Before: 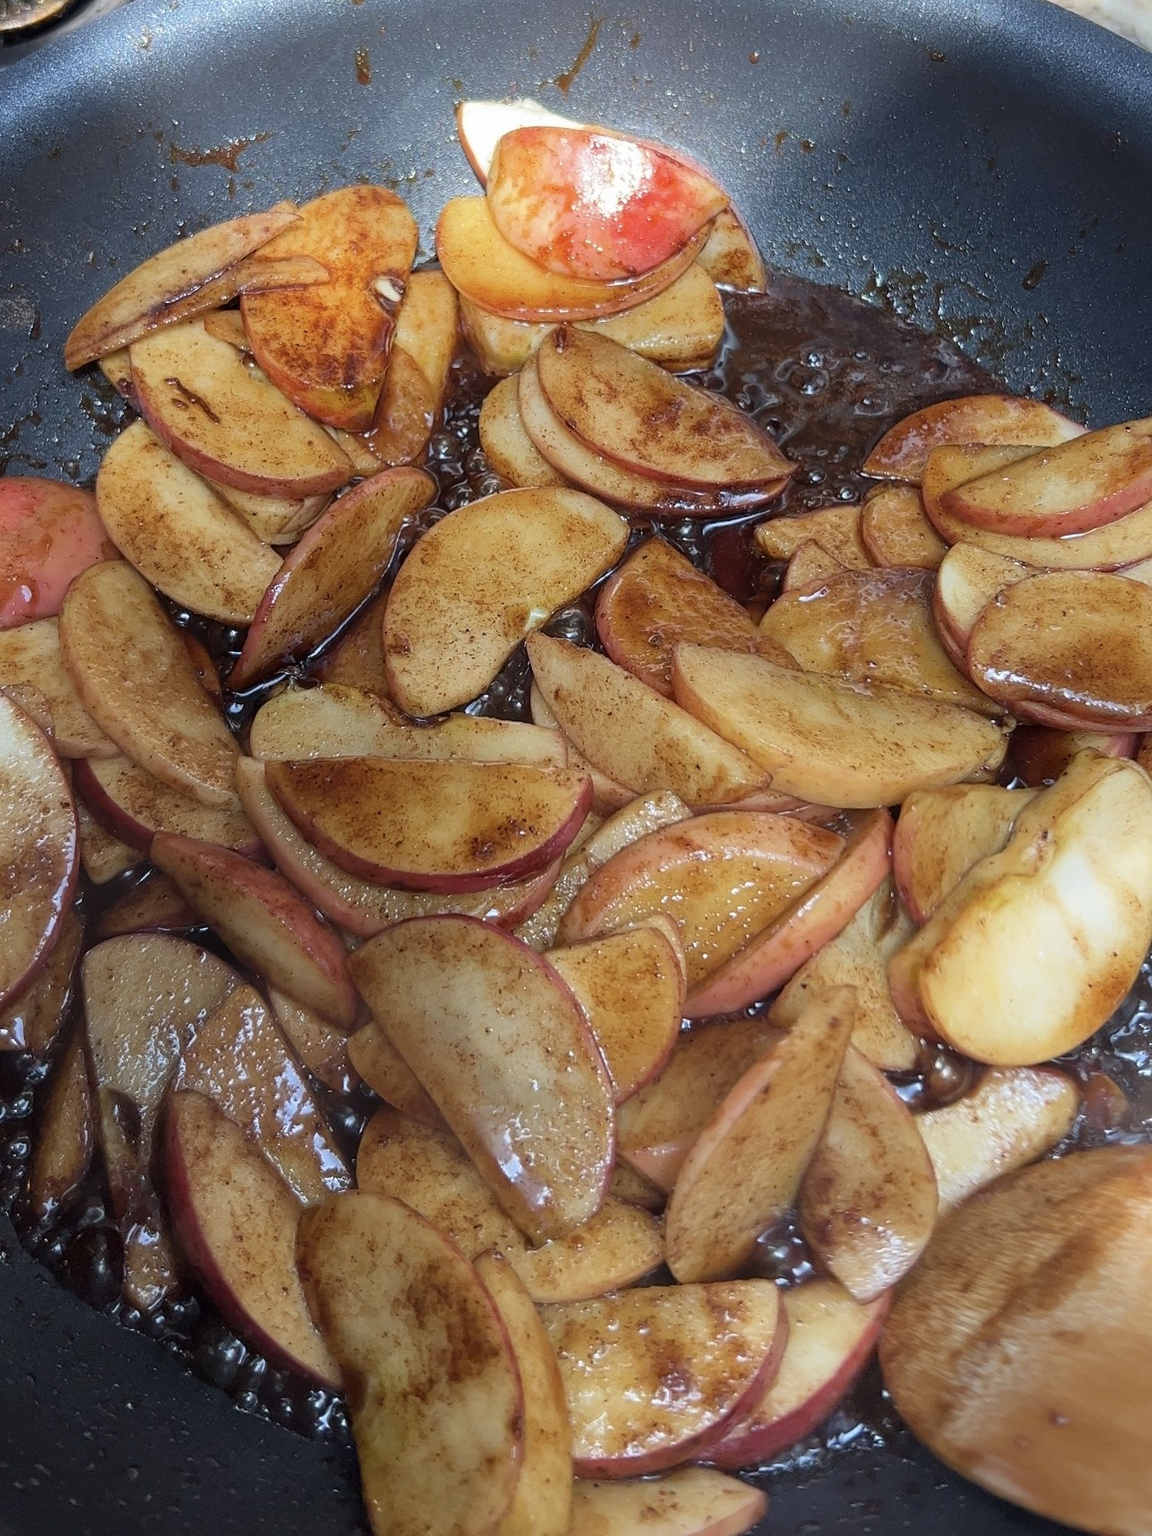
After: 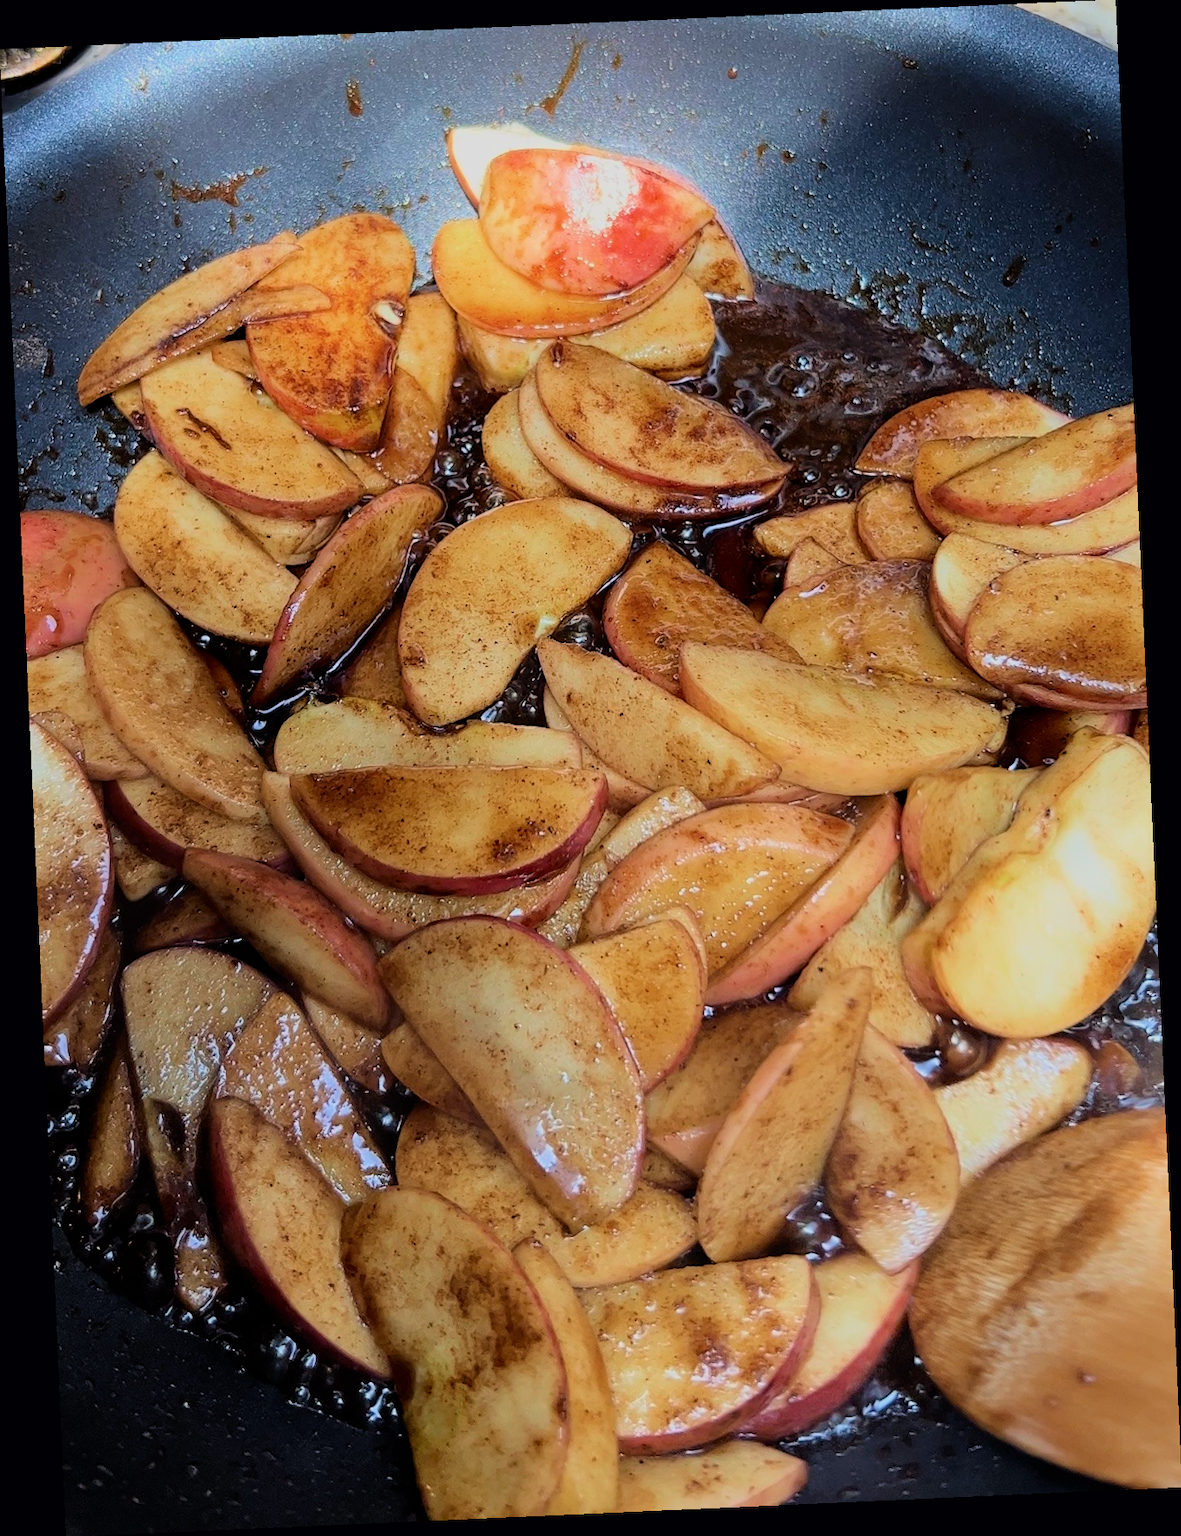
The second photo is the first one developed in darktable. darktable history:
filmic rgb: black relative exposure -6.15 EV, white relative exposure 6.96 EV, hardness 2.23, color science v6 (2022)
tone curve: curves: ch0 [(0, 0) (0.091, 0.077) (0.517, 0.574) (0.745, 0.82) (0.844, 0.908) (0.909, 0.942) (1, 0.973)]; ch1 [(0, 0) (0.437, 0.404) (0.5, 0.5) (0.534, 0.554) (0.58, 0.603) (0.616, 0.649) (1, 1)]; ch2 [(0, 0) (0.442, 0.415) (0.5, 0.5) (0.535, 0.557) (0.585, 0.62) (1, 1)], color space Lab, independent channels, preserve colors none
rotate and perspective: rotation -2.56°, automatic cropping off
